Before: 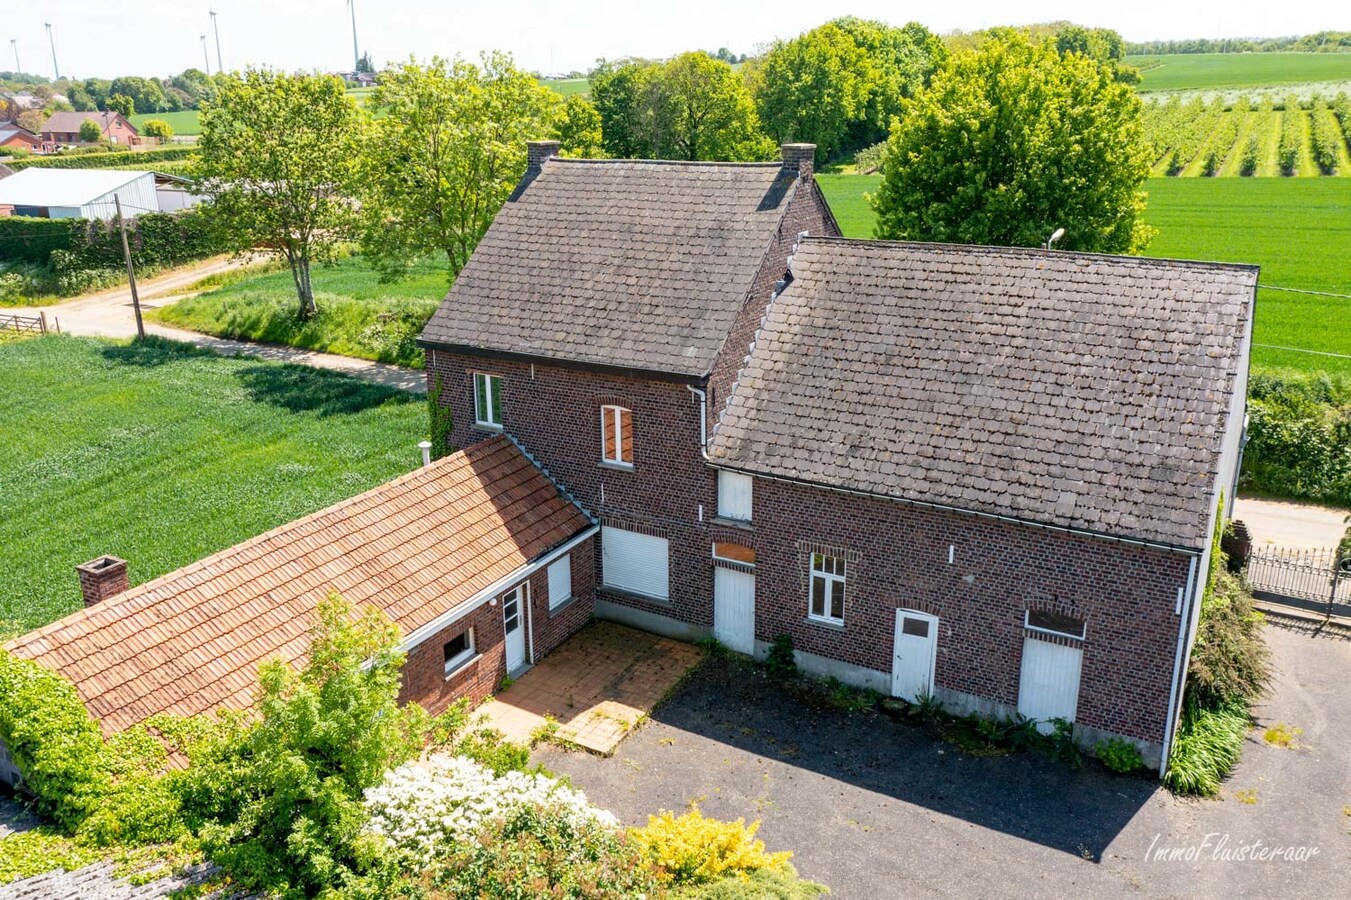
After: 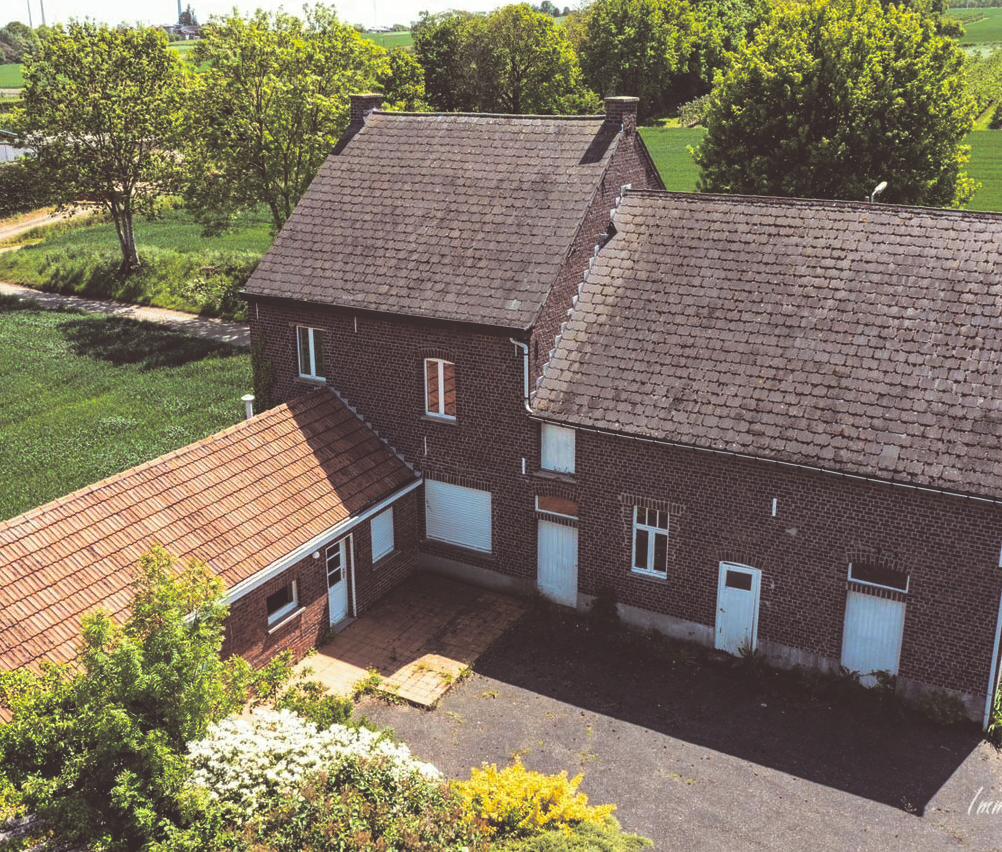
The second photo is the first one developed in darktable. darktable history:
split-toning: shadows › saturation 0.2
crop and rotate: left 13.15%, top 5.251%, right 12.609%
rgb curve: curves: ch0 [(0, 0.186) (0.314, 0.284) (0.775, 0.708) (1, 1)], compensate middle gray true, preserve colors none
